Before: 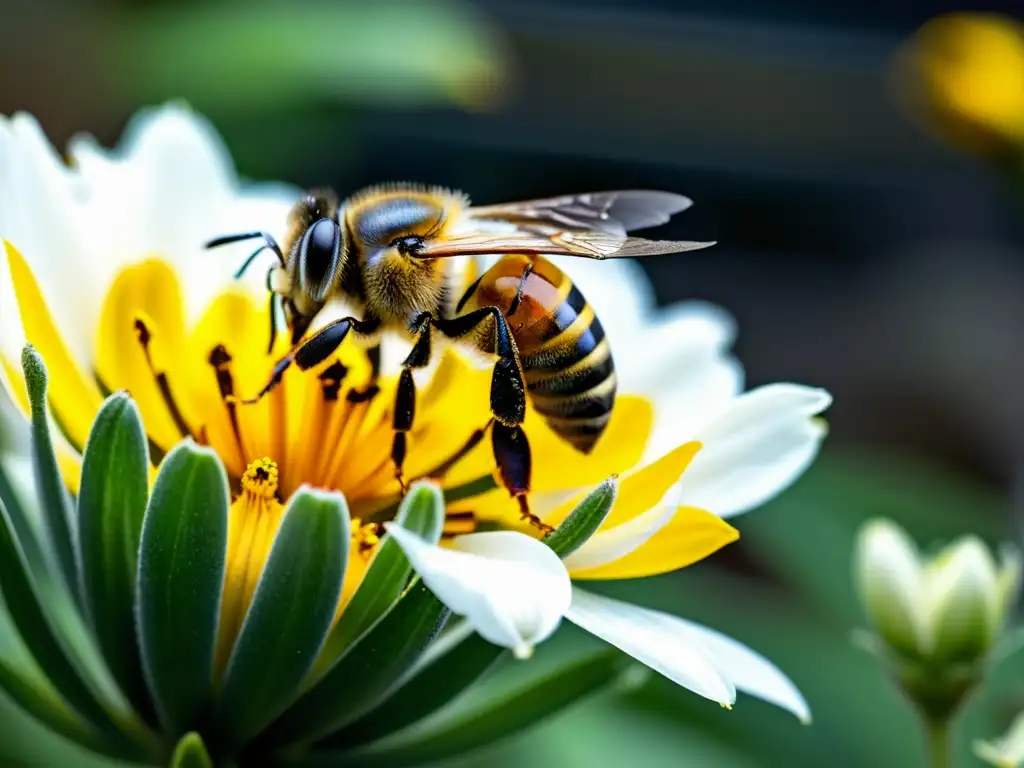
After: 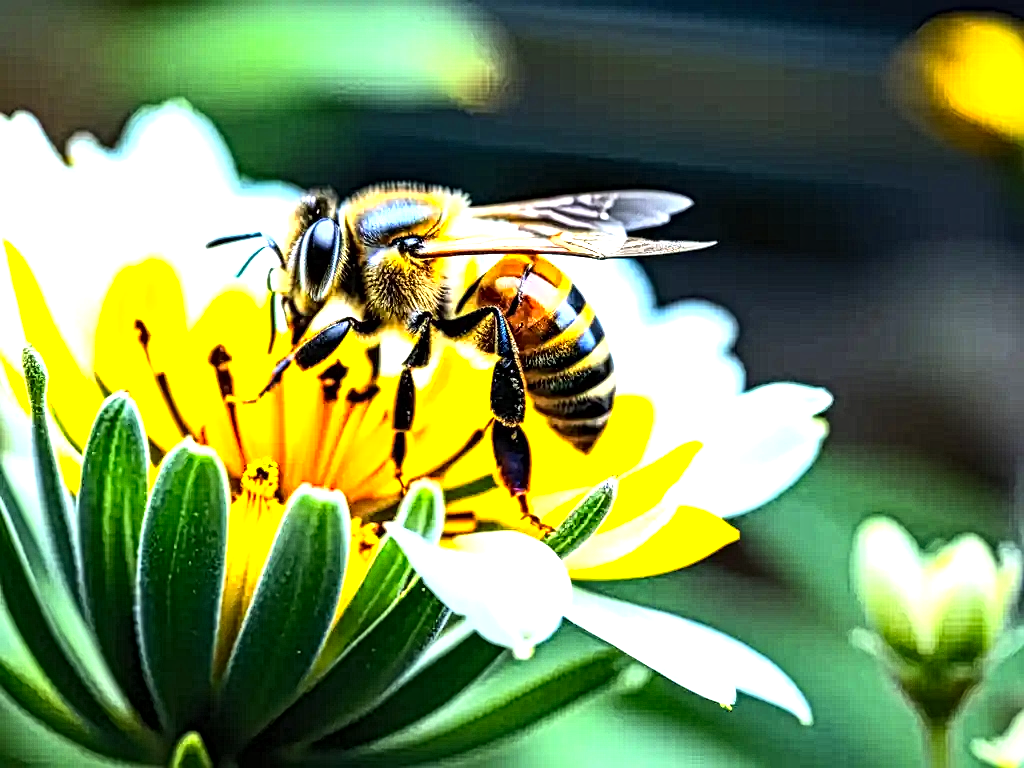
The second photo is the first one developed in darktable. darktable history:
tone equalizer: -8 EV -0.754 EV, -7 EV -0.675 EV, -6 EV -0.618 EV, -5 EV -0.39 EV, -3 EV 0.392 EV, -2 EV 0.6 EV, -1 EV 0.691 EV, +0 EV 0.767 EV, edges refinement/feathering 500, mask exposure compensation -1.57 EV, preserve details no
contrast brightness saturation: contrast 0.197, brightness 0.165, saturation 0.221
exposure: exposure 0.6 EV, compensate highlight preservation false
local contrast: mode bilateral grid, contrast 21, coarseness 3, detail 299%, midtone range 0.2
